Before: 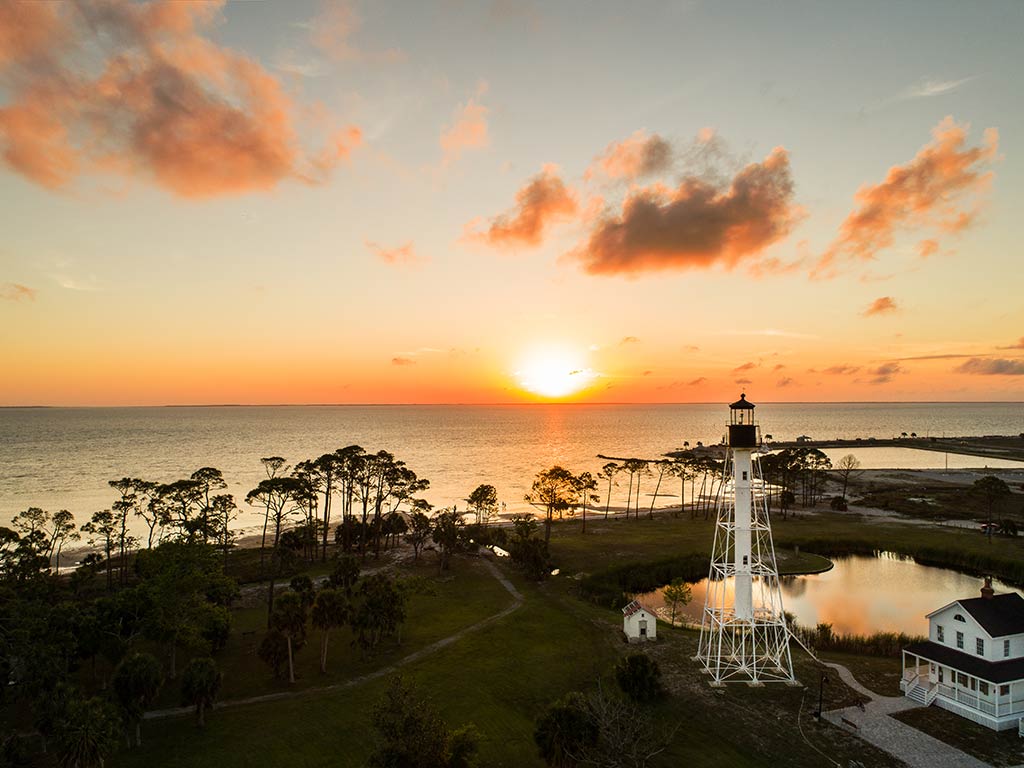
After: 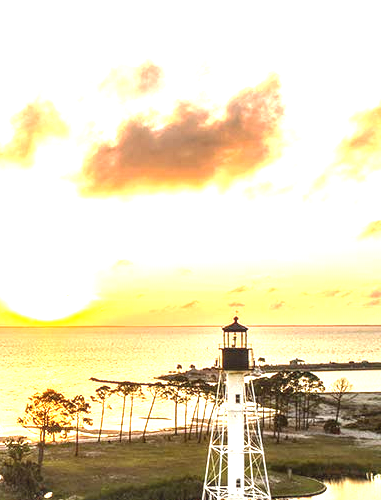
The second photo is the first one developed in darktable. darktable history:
crop and rotate: left 49.518%, top 10.121%, right 13.203%, bottom 24.753%
local contrast: on, module defaults
exposure: black level correction 0, exposure 1.674 EV, compensate exposure bias true, compensate highlight preservation false
